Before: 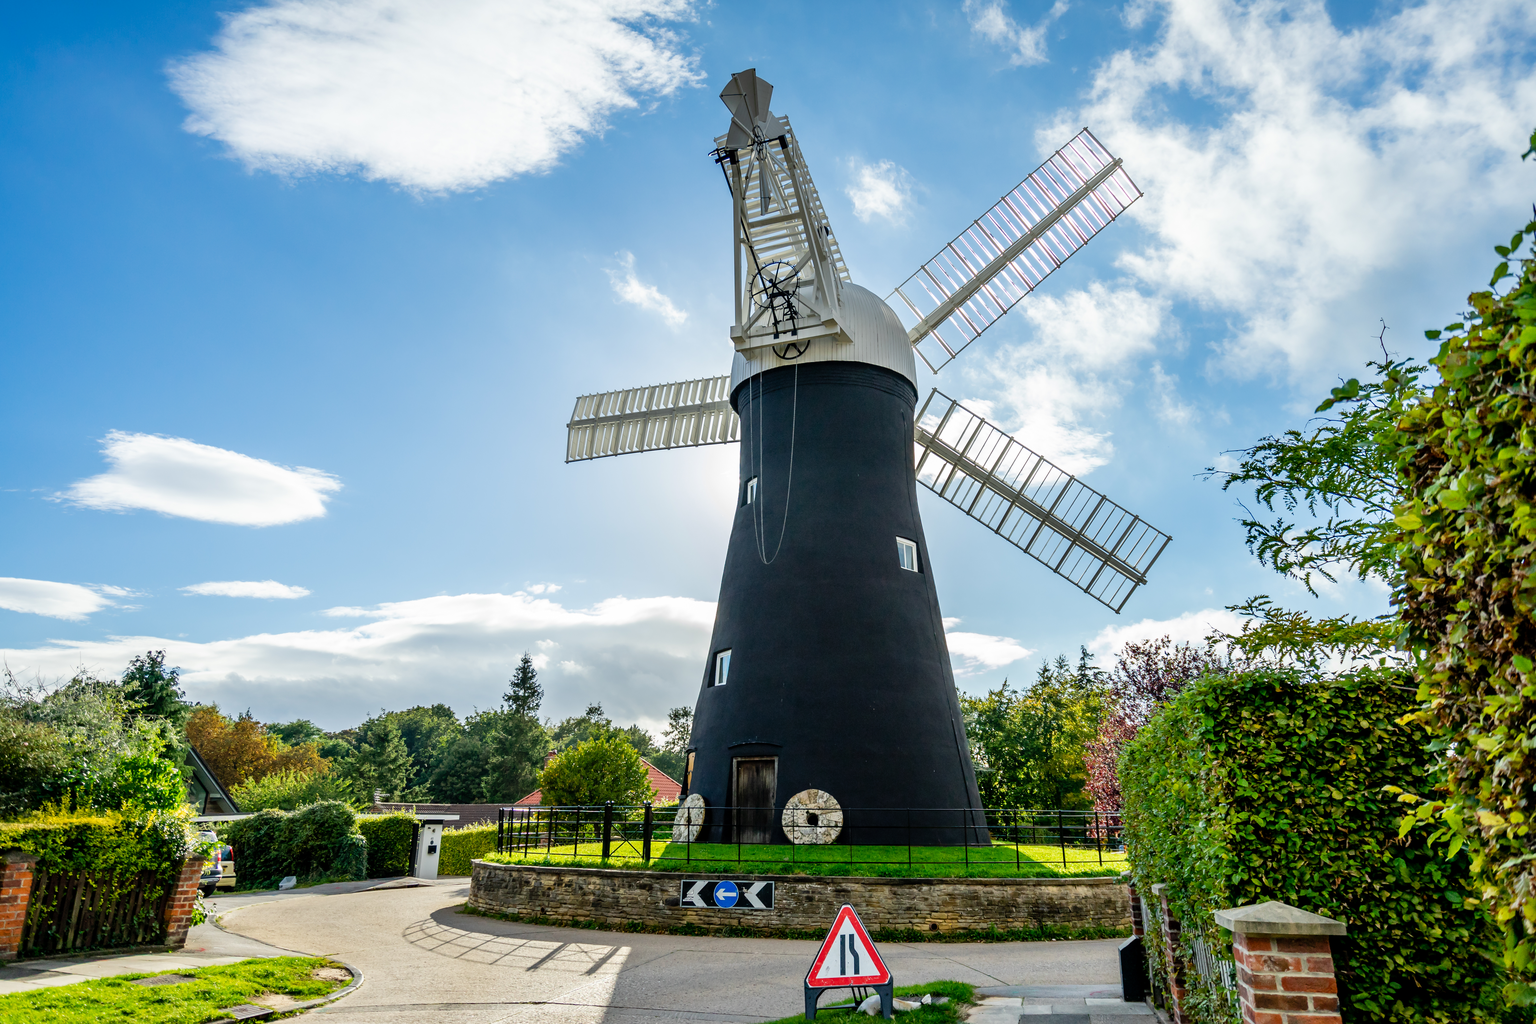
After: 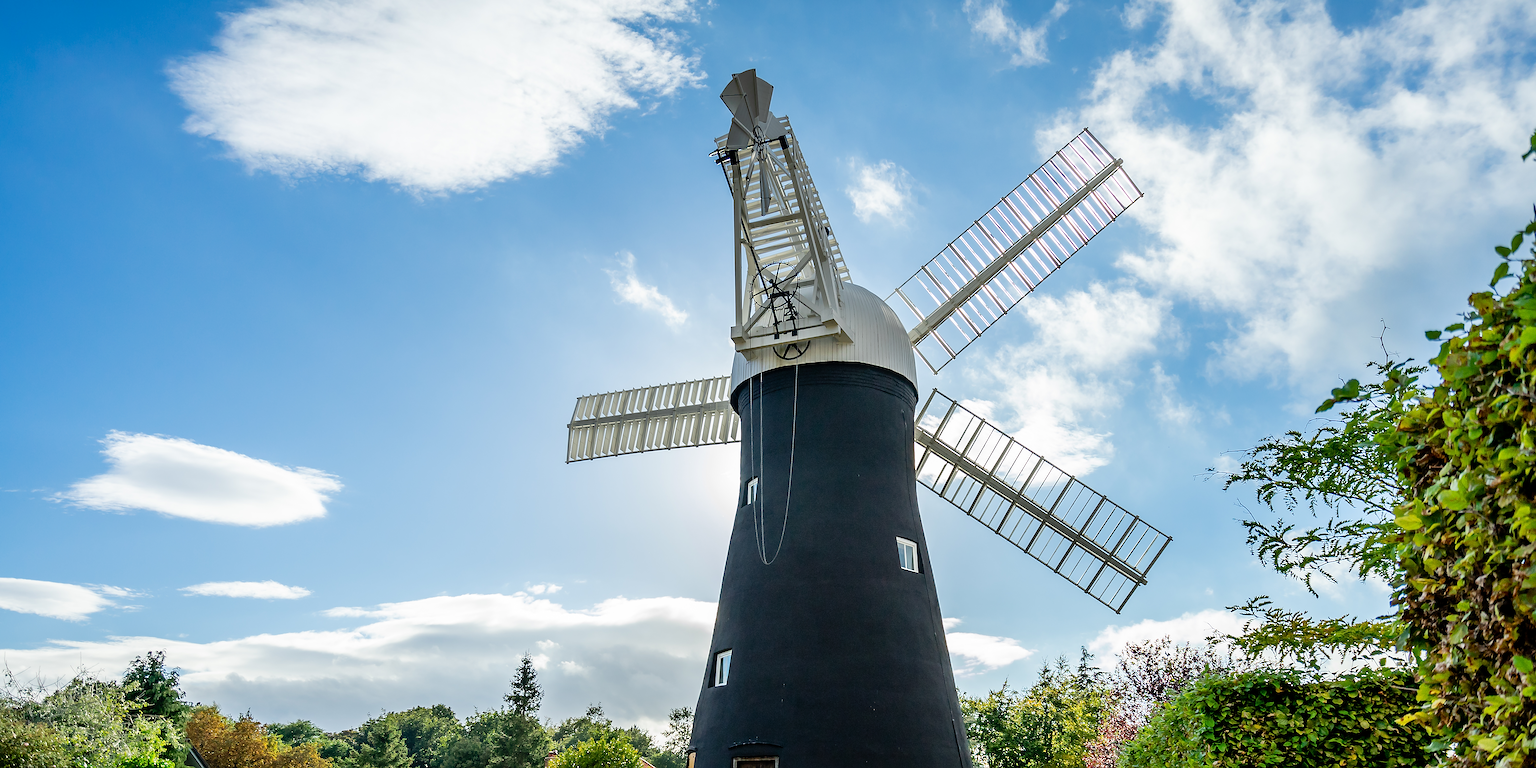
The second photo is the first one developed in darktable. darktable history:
sharpen: radius 1.4, amount 1.25, threshold 0.7
crop: bottom 24.988%
